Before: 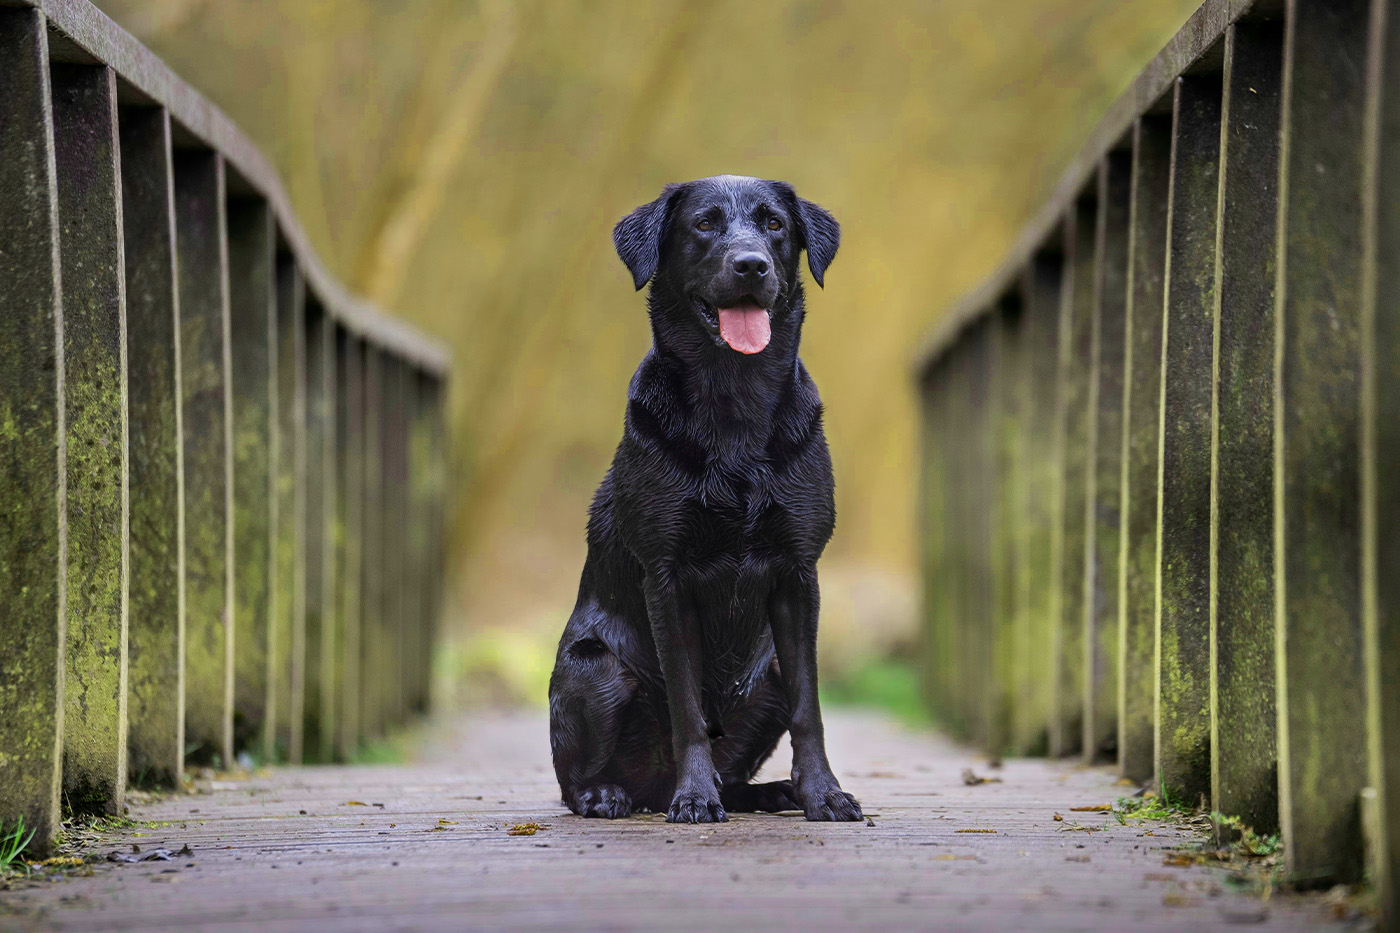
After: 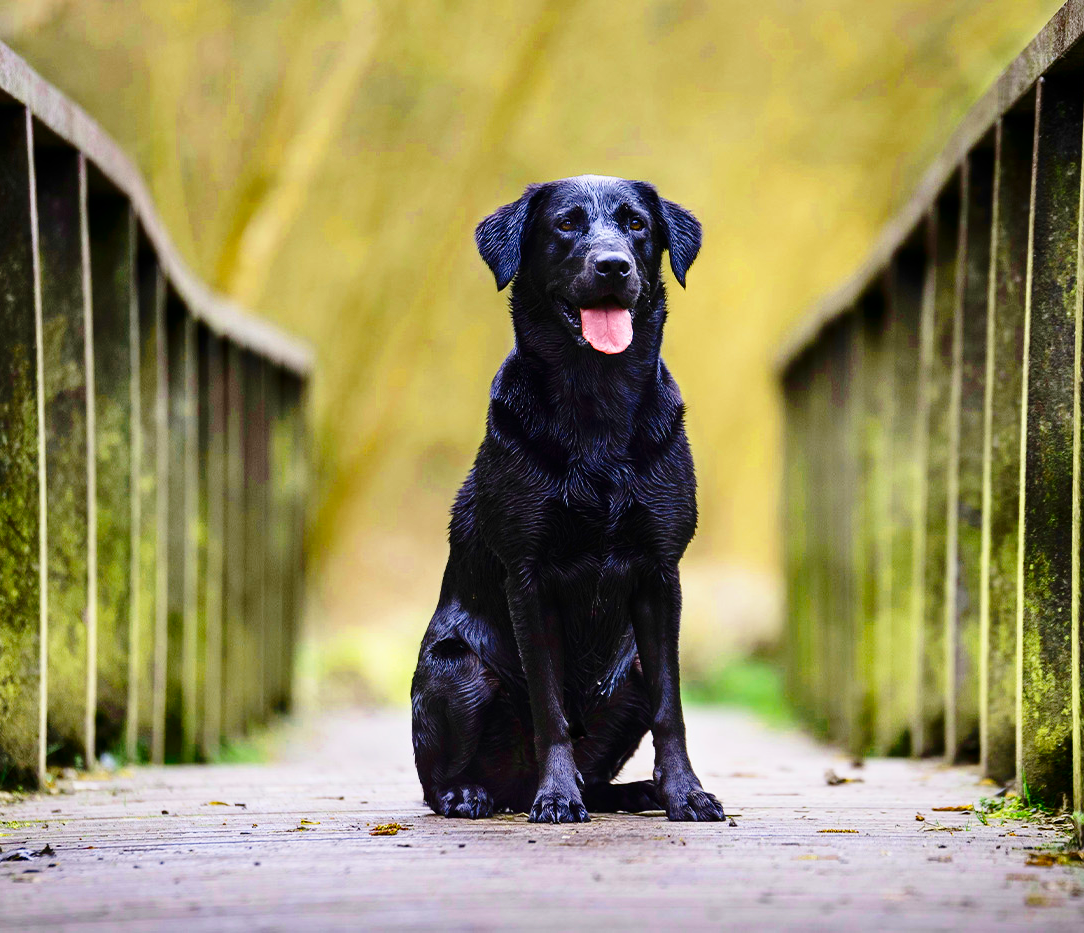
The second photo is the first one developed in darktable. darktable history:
crop: left 9.88%, right 12.664%
contrast brightness saturation: contrast 0.12, brightness -0.12, saturation 0.2
base curve: curves: ch0 [(0, 0) (0.036, 0.037) (0.121, 0.228) (0.46, 0.76) (0.859, 0.983) (1, 1)], preserve colors none
